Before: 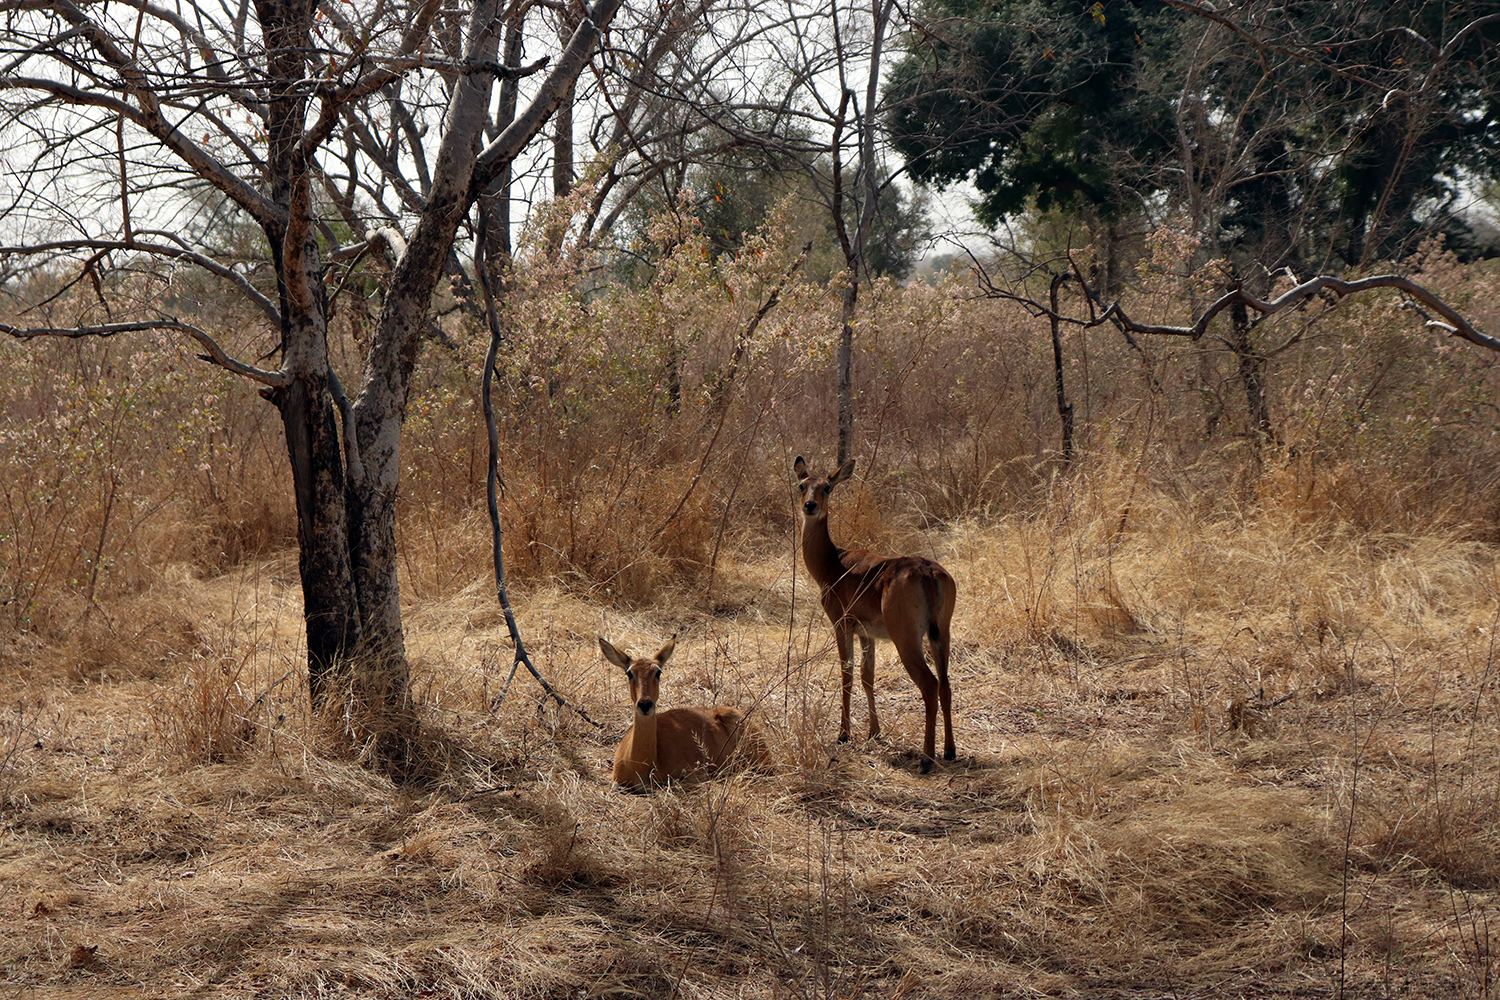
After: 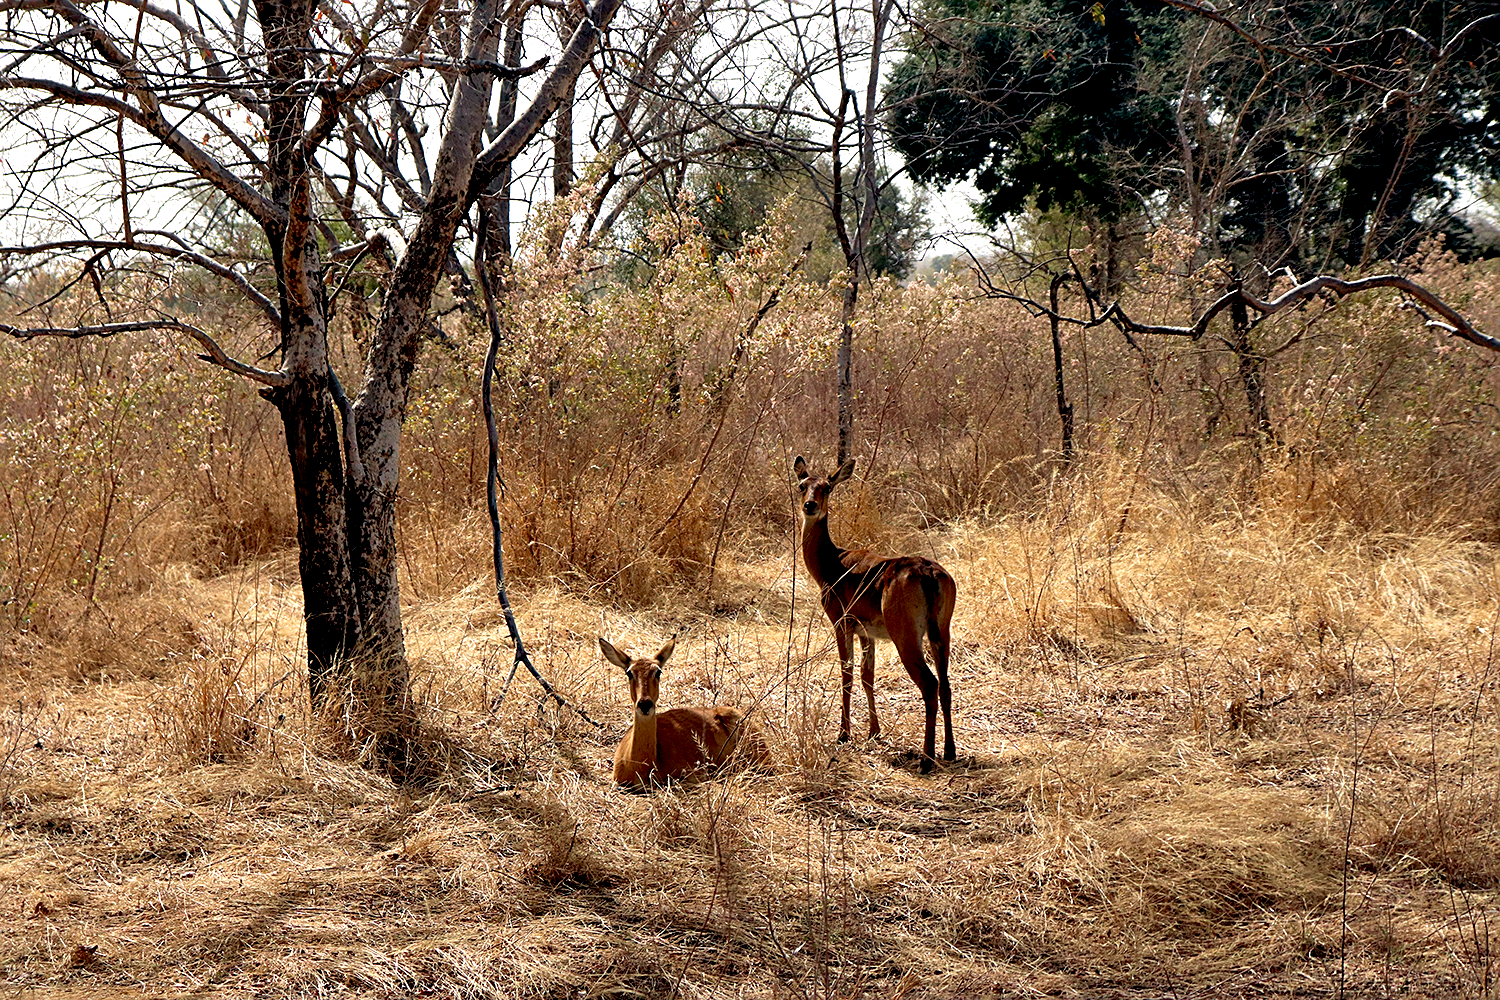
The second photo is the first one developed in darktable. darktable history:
velvia: on, module defaults
exposure: black level correction 0.011, exposure 0.696 EV, compensate exposure bias true, compensate highlight preservation false
sharpen: on, module defaults
tone equalizer: -8 EV 0.048 EV
